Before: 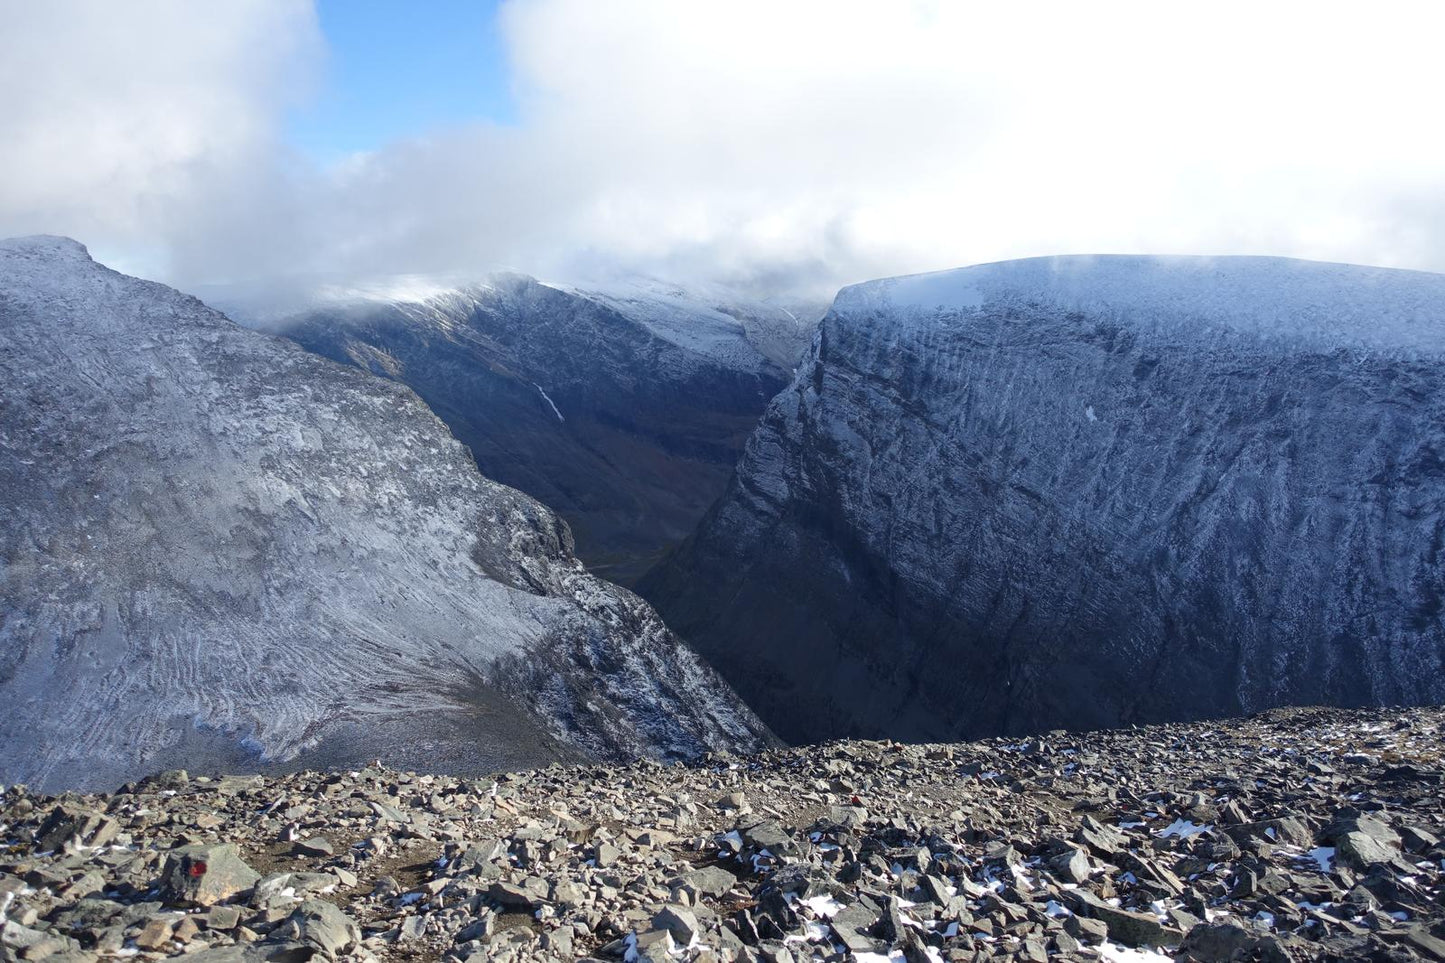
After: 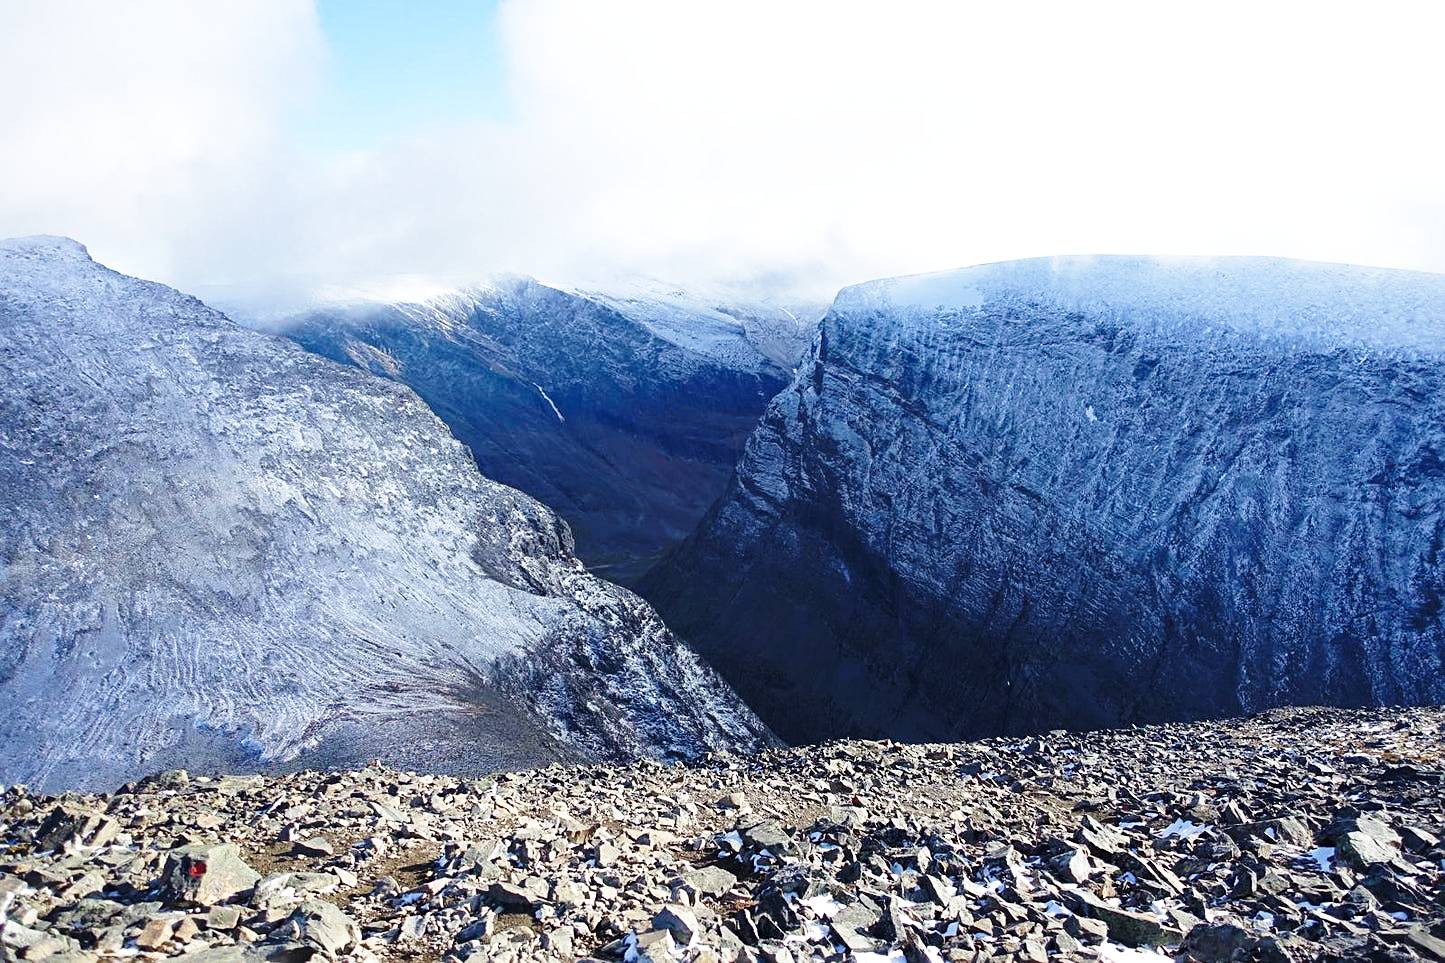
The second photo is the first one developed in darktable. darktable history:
sharpen: on, module defaults
velvia: on, module defaults
base curve: curves: ch0 [(0, 0) (0.036, 0.037) (0.121, 0.228) (0.46, 0.76) (0.859, 0.983) (1, 1)], exposure shift 0.567, preserve colors none
